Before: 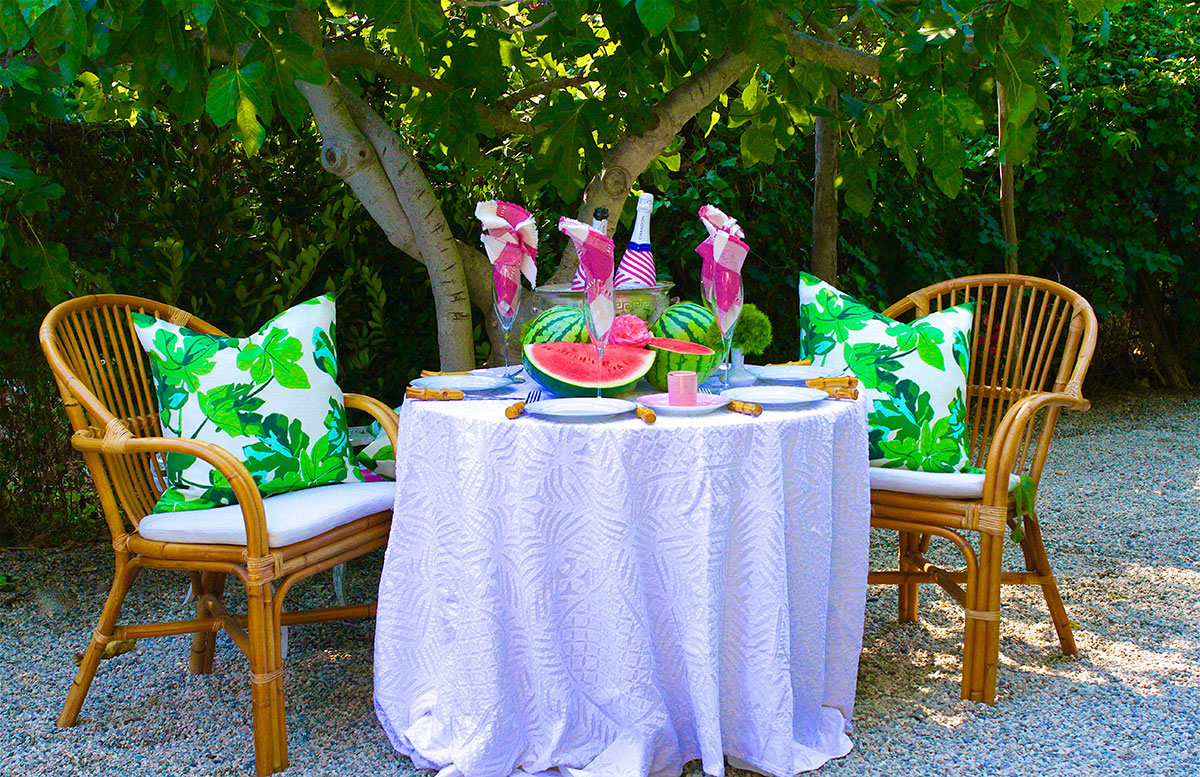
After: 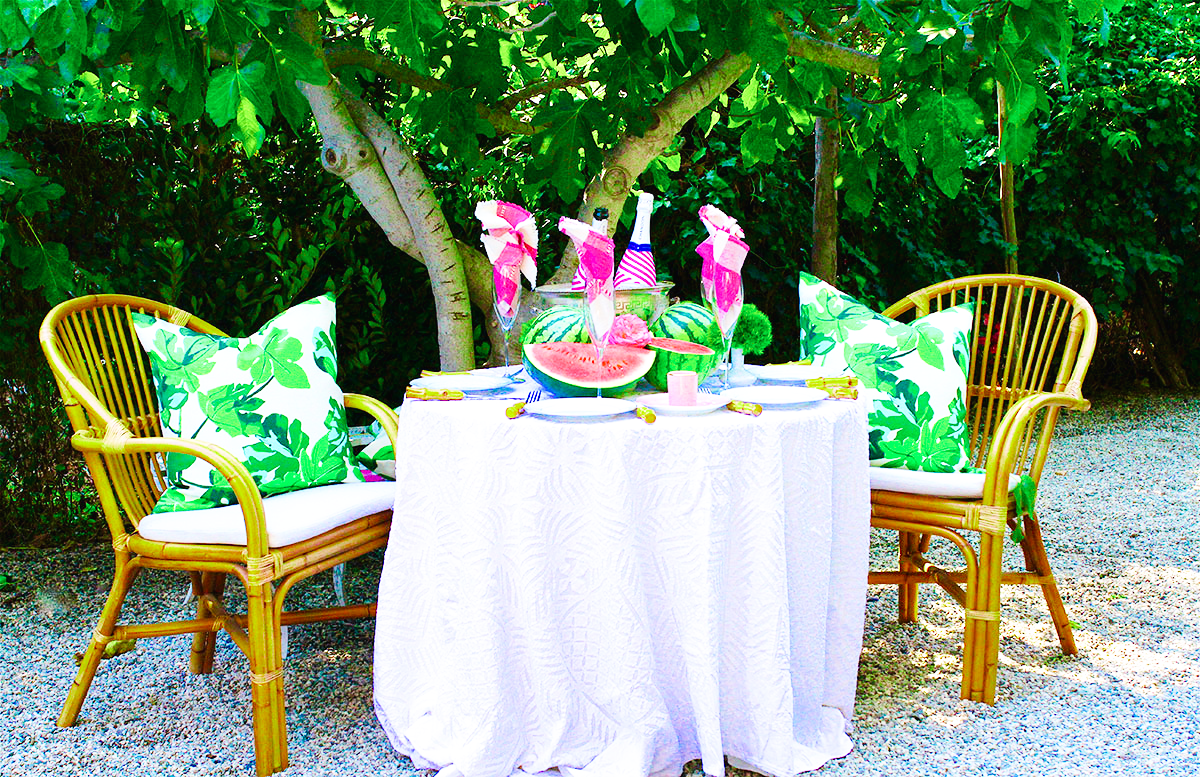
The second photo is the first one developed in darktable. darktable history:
color zones: curves: ch2 [(0, 0.5) (0.143, 0.517) (0.286, 0.571) (0.429, 0.522) (0.571, 0.5) (0.714, 0.5) (0.857, 0.5) (1, 0.5)]
base curve: curves: ch0 [(0, 0.003) (0.001, 0.002) (0.006, 0.004) (0.02, 0.022) (0.048, 0.086) (0.094, 0.234) (0.162, 0.431) (0.258, 0.629) (0.385, 0.8) (0.548, 0.918) (0.751, 0.988) (1, 1)], preserve colors none
